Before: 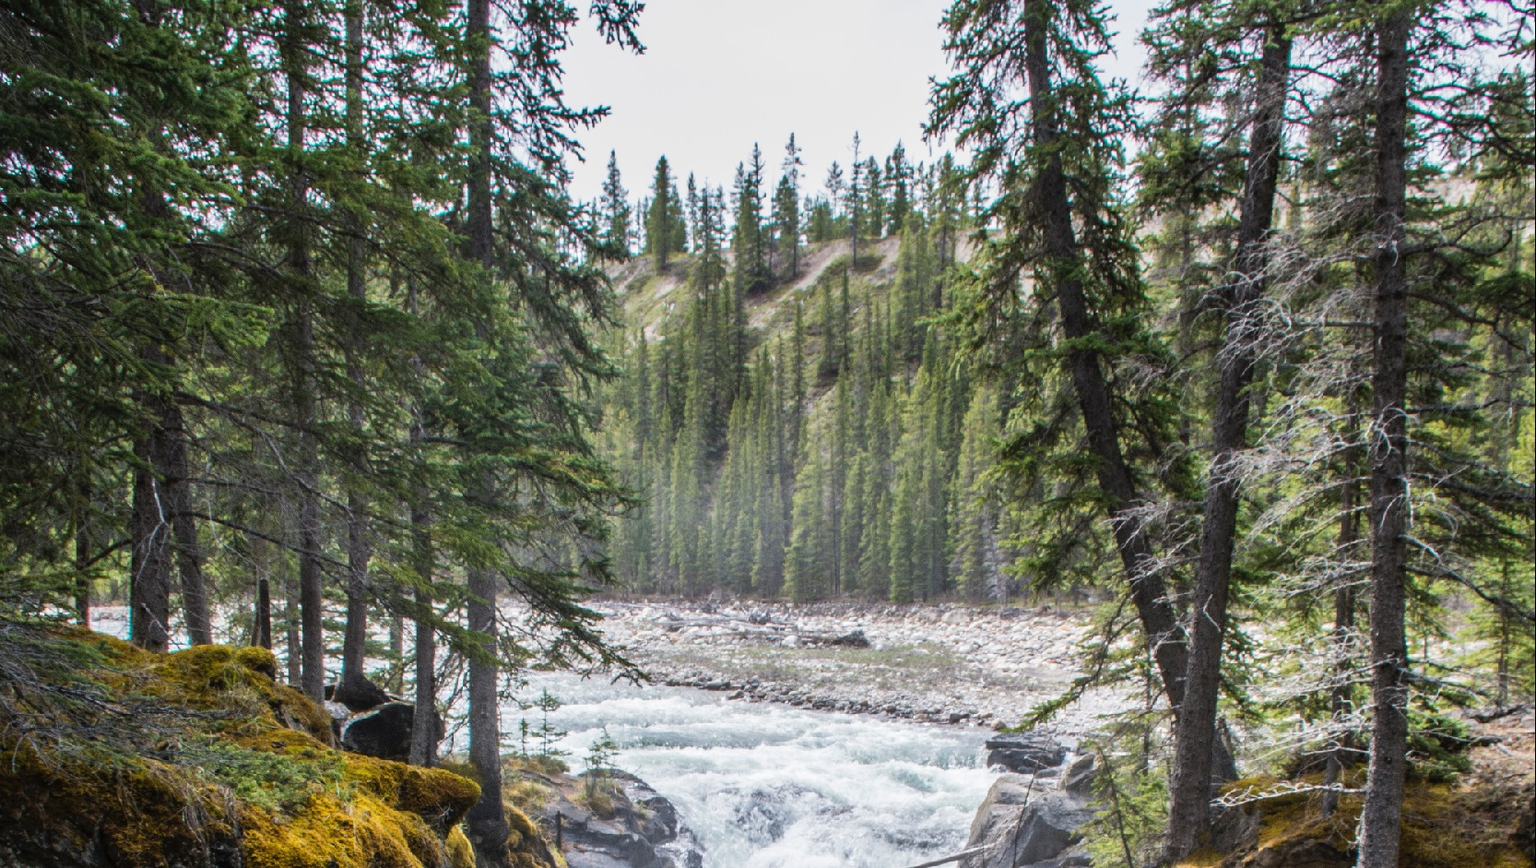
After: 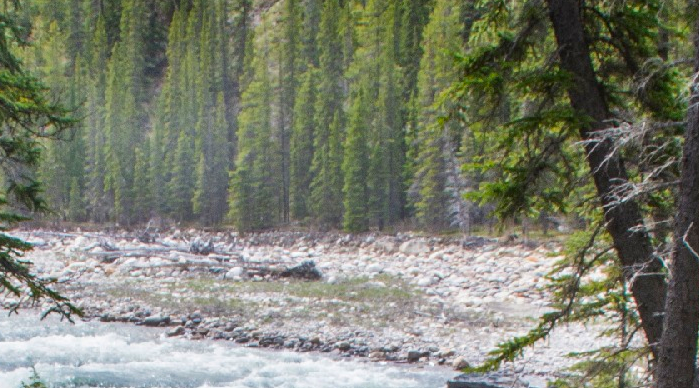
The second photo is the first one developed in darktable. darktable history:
crop: left 37.391%, top 44.913%, right 20.607%, bottom 13.814%
color zones: curves: ch0 [(0, 0.425) (0.143, 0.422) (0.286, 0.42) (0.429, 0.419) (0.571, 0.419) (0.714, 0.42) (0.857, 0.422) (1, 0.425)]; ch1 [(0, 0.666) (0.143, 0.669) (0.286, 0.671) (0.429, 0.67) (0.571, 0.67) (0.714, 0.67) (0.857, 0.67) (1, 0.666)]
